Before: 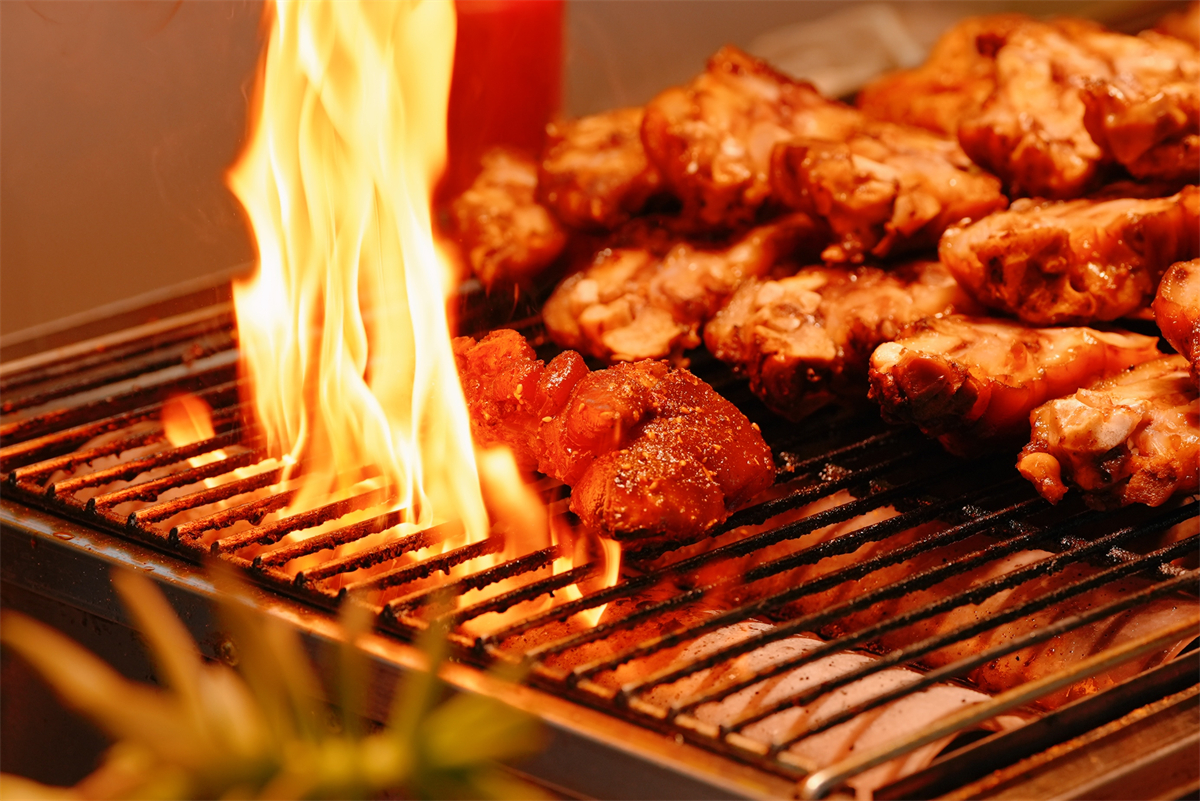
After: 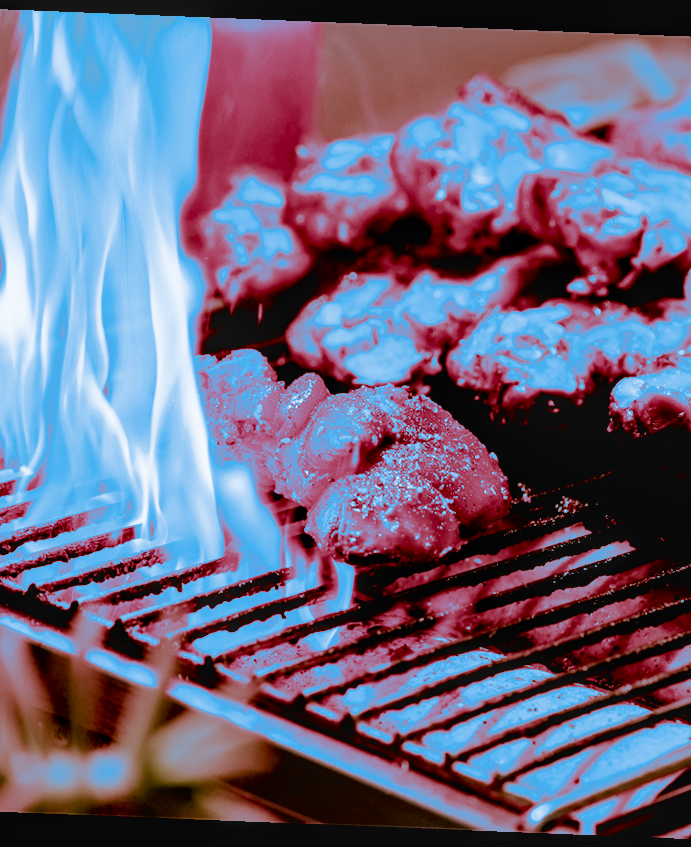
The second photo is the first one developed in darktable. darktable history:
crop and rotate: left 22.516%, right 21.234%
local contrast: on, module defaults
filmic rgb: black relative exposure -3.92 EV, white relative exposure 3.14 EV, hardness 2.87
split-toning: shadows › hue 220°, shadows › saturation 0.64, highlights › hue 220°, highlights › saturation 0.64, balance 0, compress 5.22%
tone equalizer: -8 EV -0.417 EV, -7 EV -0.389 EV, -6 EV -0.333 EV, -5 EV -0.222 EV, -3 EV 0.222 EV, -2 EV 0.333 EV, -1 EV 0.389 EV, +0 EV 0.417 EV, edges refinement/feathering 500, mask exposure compensation -1.57 EV, preserve details no
tone curve: curves: ch0 [(0, 0.013) (0.054, 0.018) (0.205, 0.191) (0.289, 0.292) (0.39, 0.424) (0.493, 0.551) (0.666, 0.743) (0.795, 0.841) (1, 0.998)]; ch1 [(0, 0) (0.385, 0.343) (0.439, 0.415) (0.494, 0.495) (0.501, 0.501) (0.51, 0.509) (0.548, 0.554) (0.586, 0.614) (0.66, 0.706) (0.783, 0.804) (1, 1)]; ch2 [(0, 0) (0.304, 0.31) (0.403, 0.399) (0.441, 0.428) (0.47, 0.469) (0.498, 0.496) (0.524, 0.538) (0.566, 0.579) (0.633, 0.665) (0.7, 0.711) (1, 1)], color space Lab, independent channels, preserve colors none
rotate and perspective: rotation 2.27°, automatic cropping off
